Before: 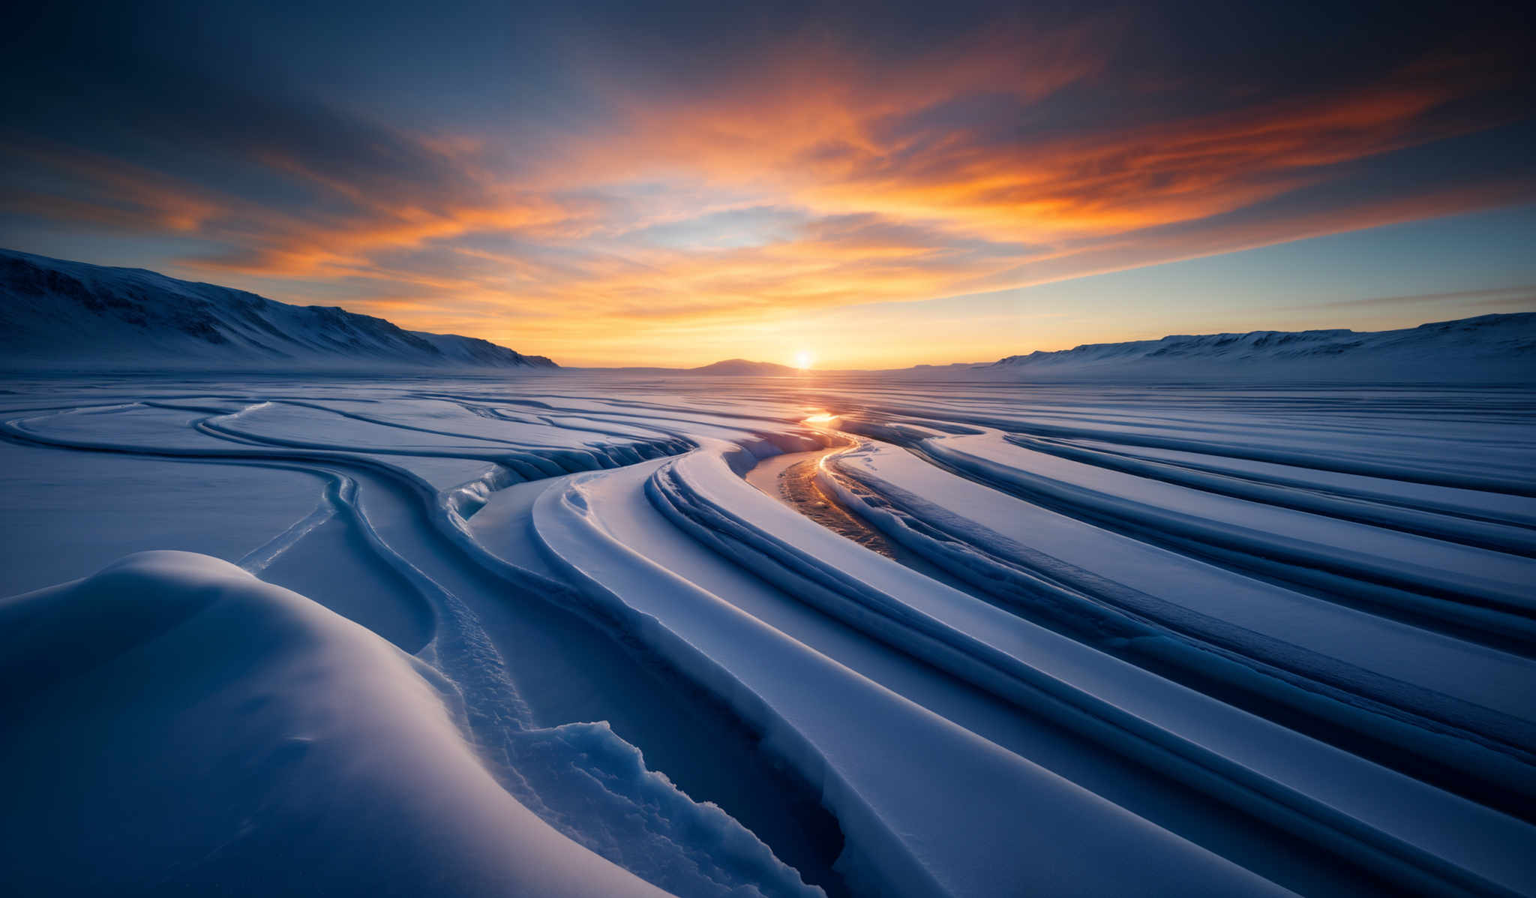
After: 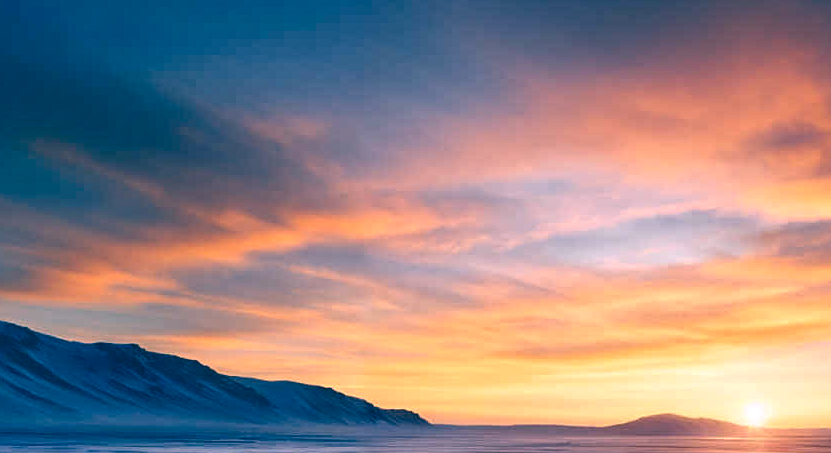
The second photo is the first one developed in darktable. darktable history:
white balance: red 0.967, blue 1.119, emerald 0.756
exposure: compensate highlight preservation false
crop: left 15.452%, top 5.459%, right 43.956%, bottom 56.62%
shadows and highlights: soften with gaussian
sharpen: on, module defaults
color balance: lift [1.006, 0.985, 1.002, 1.015], gamma [1, 0.953, 1.008, 1.047], gain [1.076, 1.13, 1.004, 0.87]
contrast brightness saturation: contrast 0.15, brightness -0.01, saturation 0.1
local contrast: mode bilateral grid, contrast 20, coarseness 50, detail 120%, midtone range 0.2
